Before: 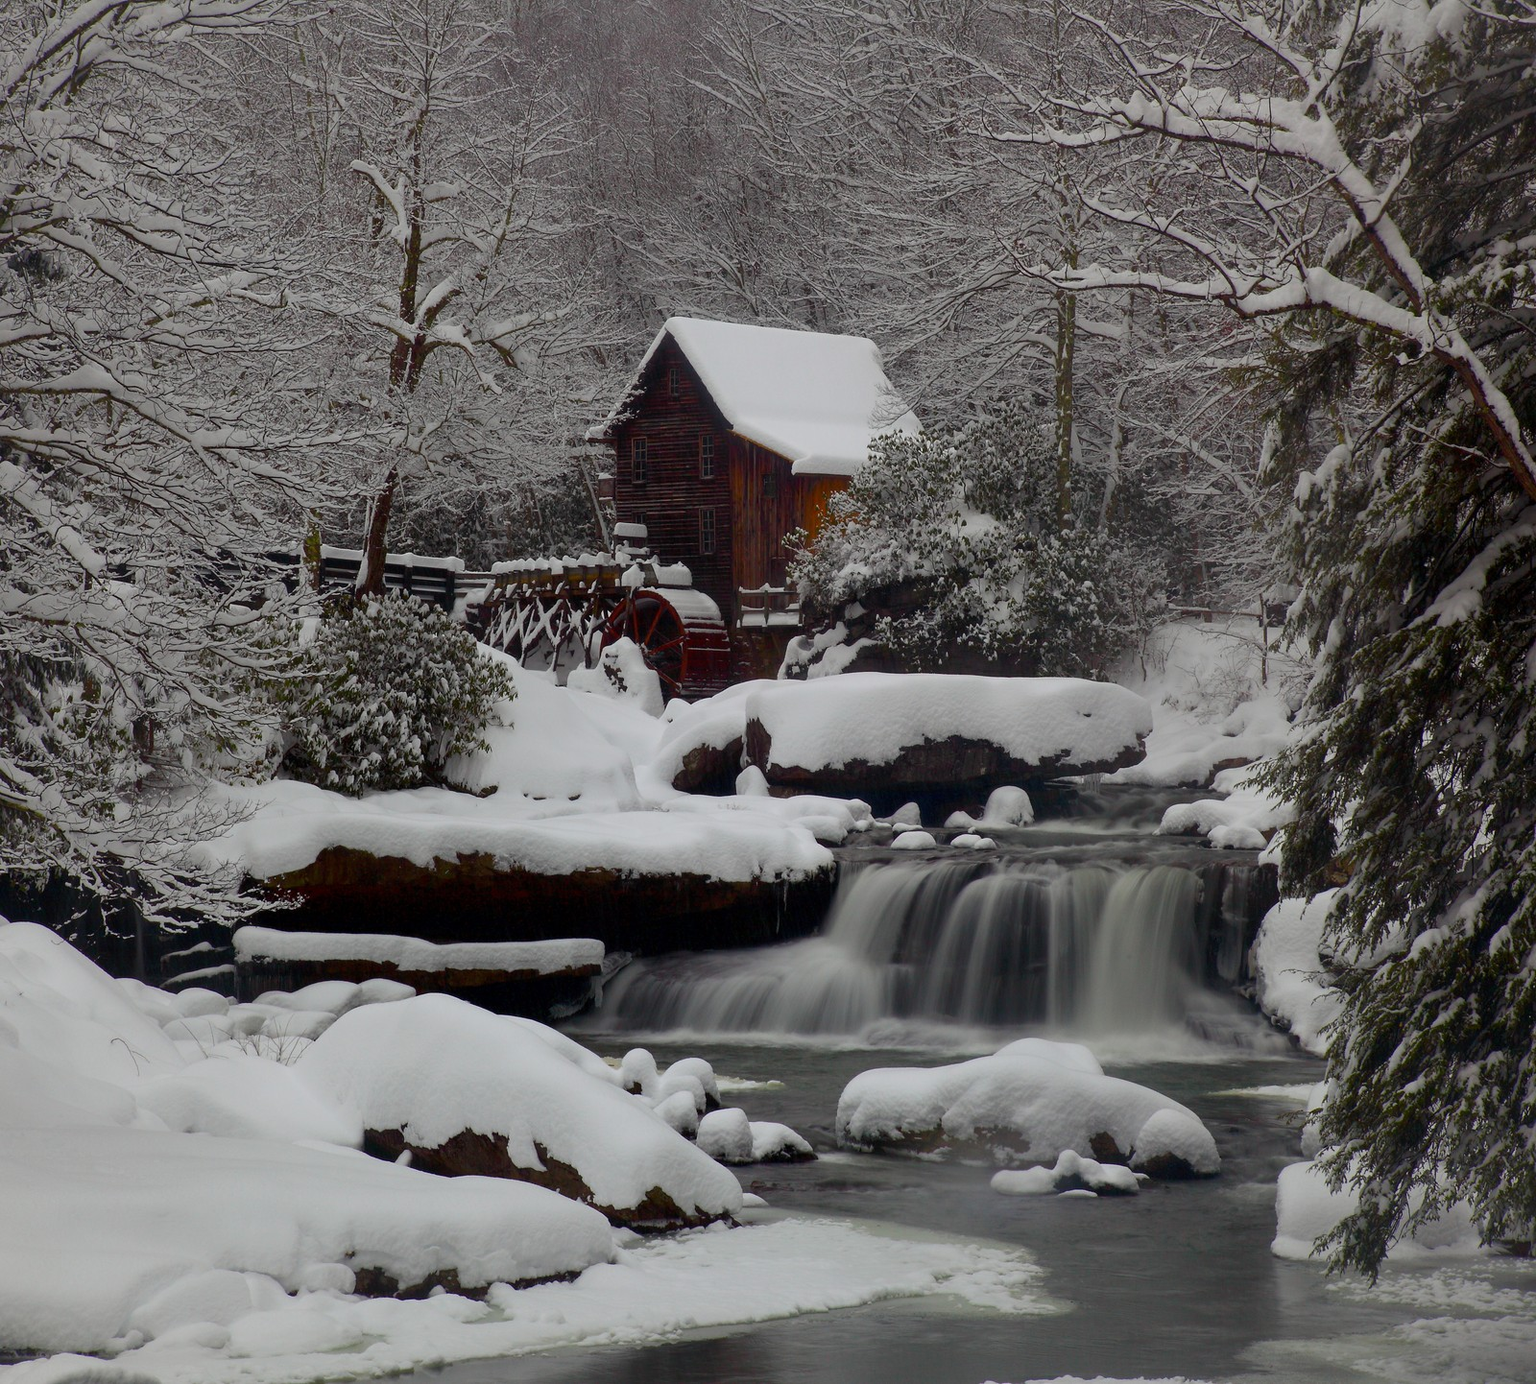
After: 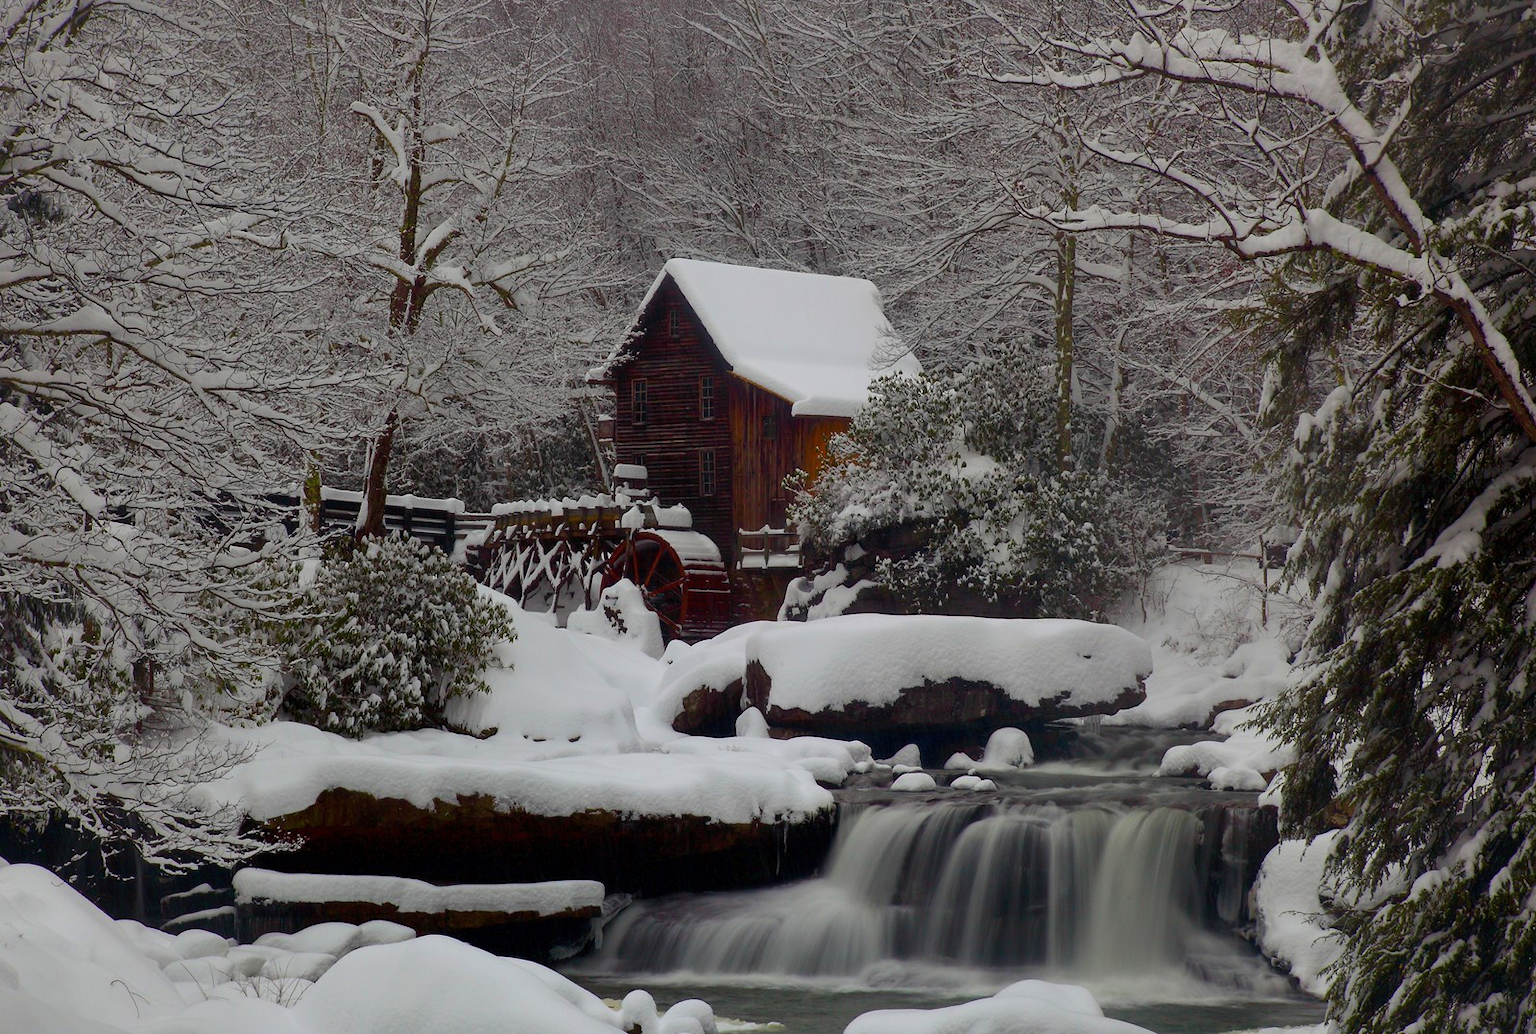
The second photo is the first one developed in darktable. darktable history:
base curve: preserve colors average RGB
velvia: on, module defaults
shadows and highlights: radius 106.91, shadows 23.51, highlights -59.63, low approximation 0.01, soften with gaussian
crop: top 4.278%, bottom 20.961%
